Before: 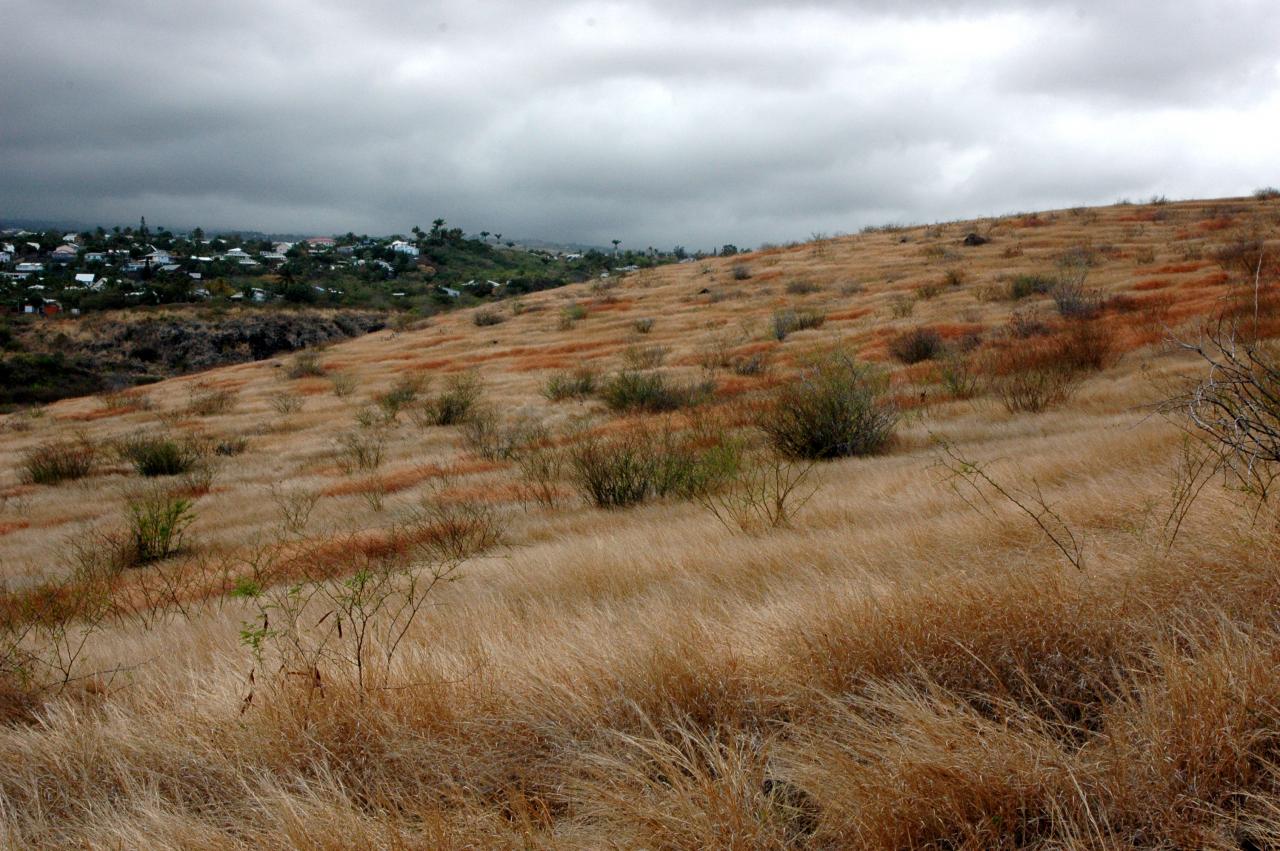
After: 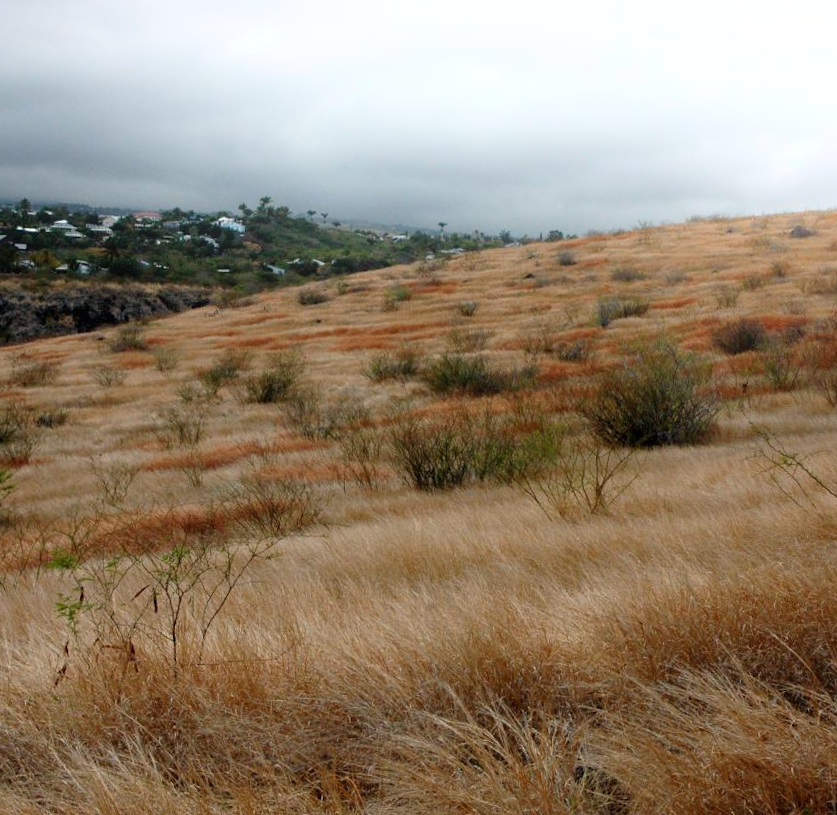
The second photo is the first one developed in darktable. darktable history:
crop and rotate: left 13.342%, right 19.991%
bloom: on, module defaults
rotate and perspective: rotation 1.57°, crop left 0.018, crop right 0.982, crop top 0.039, crop bottom 0.961
